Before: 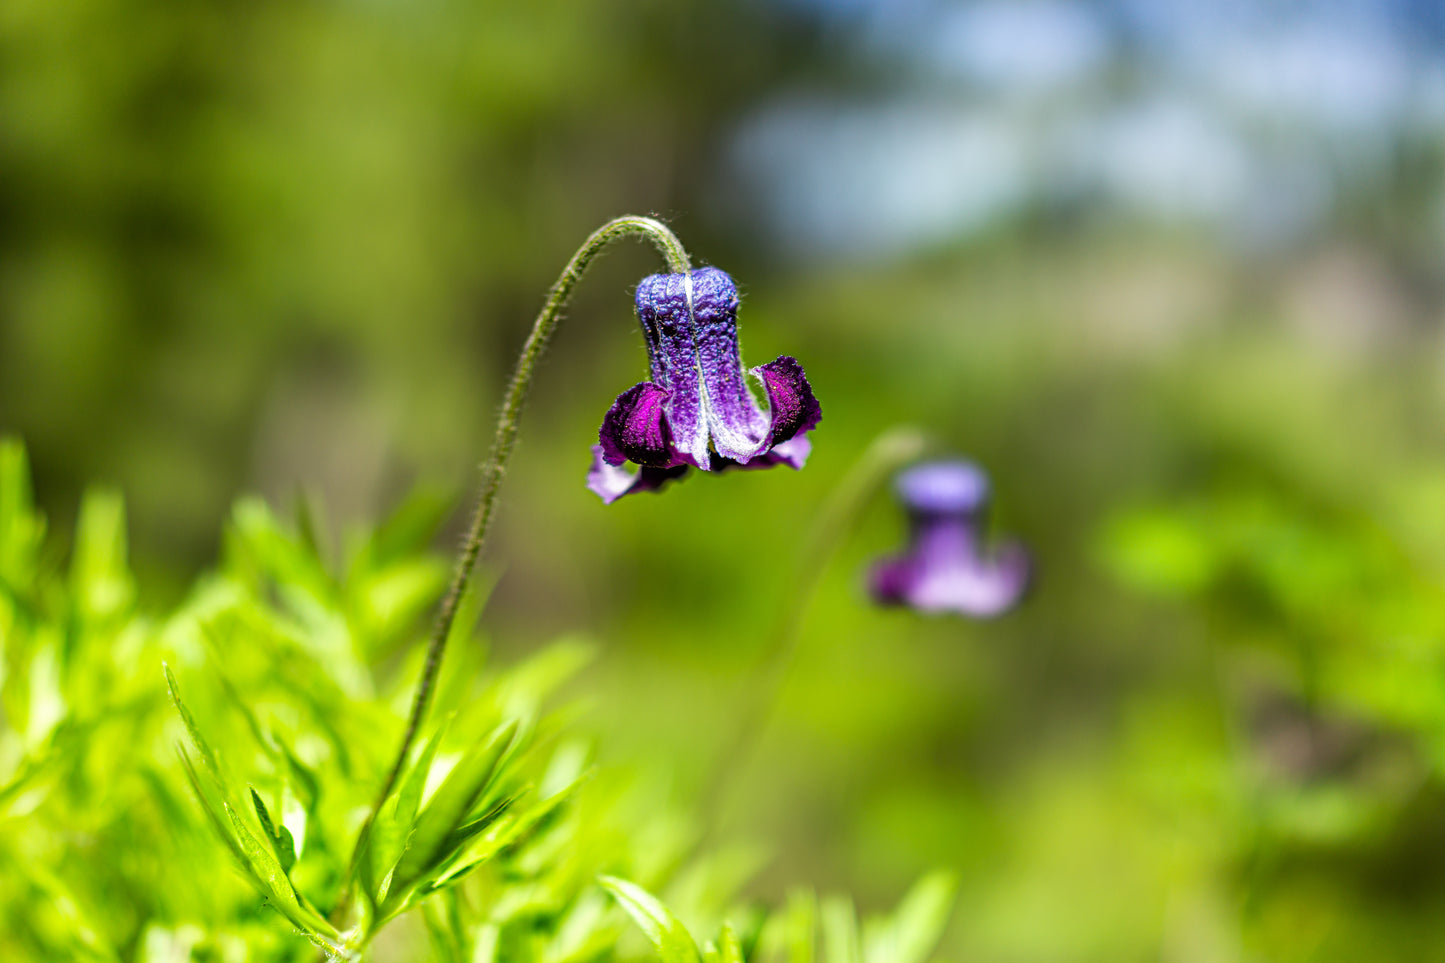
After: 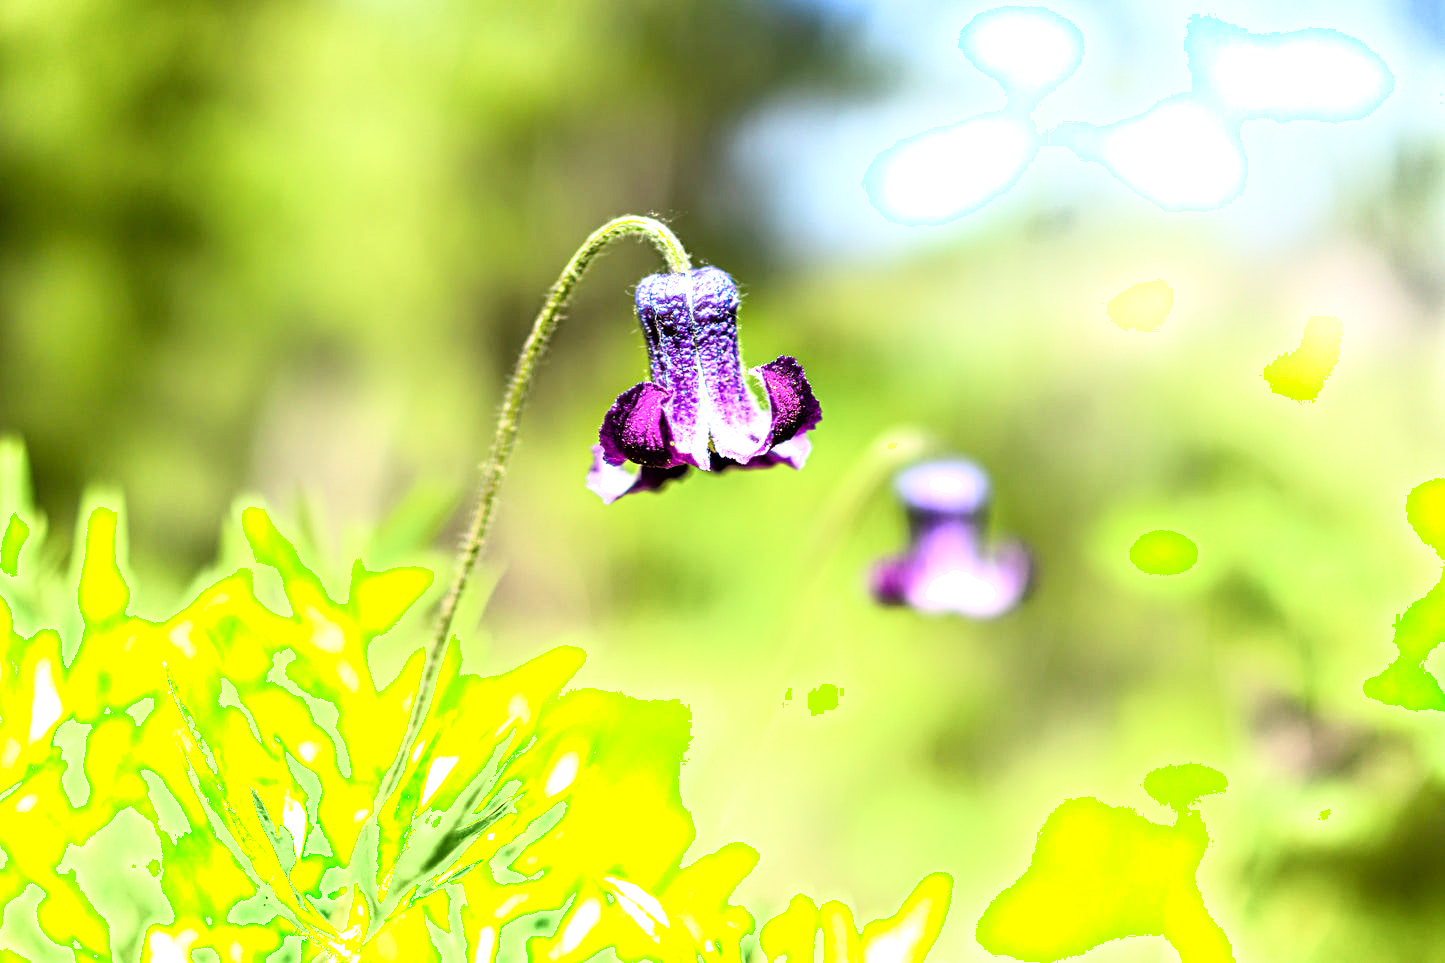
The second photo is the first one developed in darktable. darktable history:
exposure: black level correction 0, exposure 1.384 EV, compensate exposure bias true, compensate highlight preservation false
shadows and highlights: shadows -63, white point adjustment -5.36, highlights 59.79
